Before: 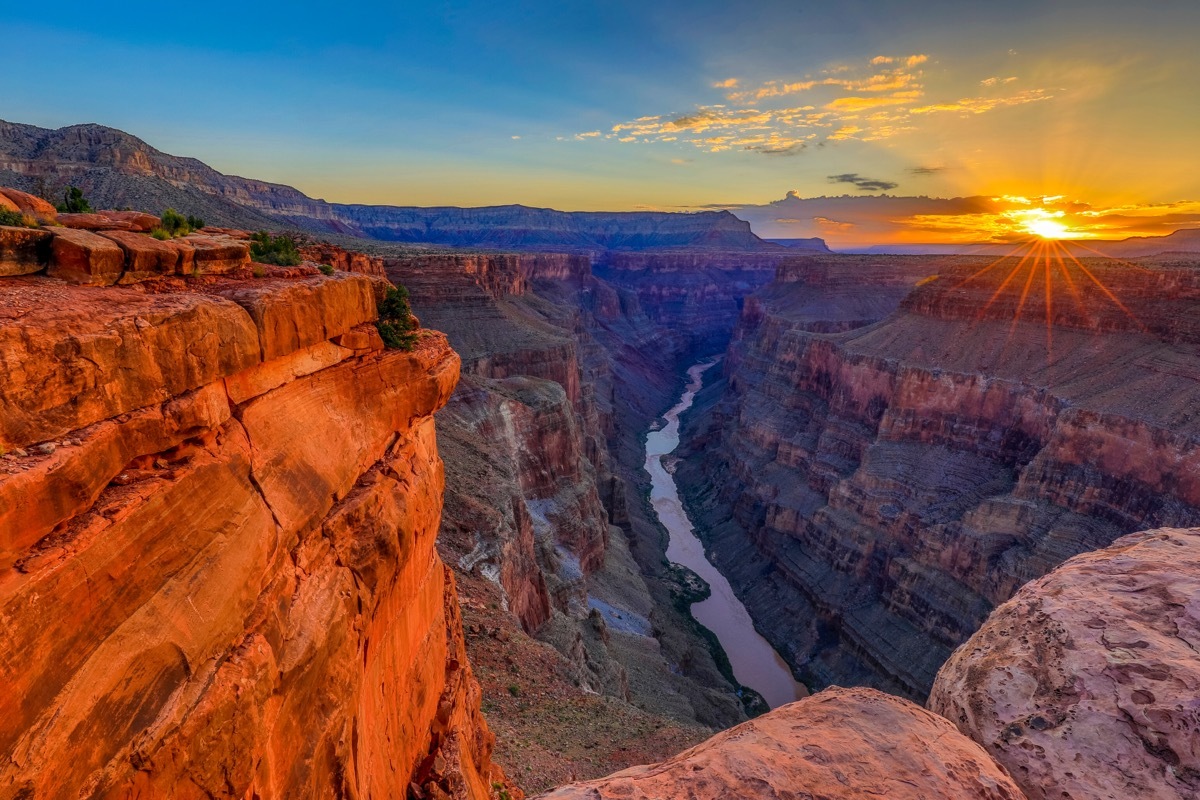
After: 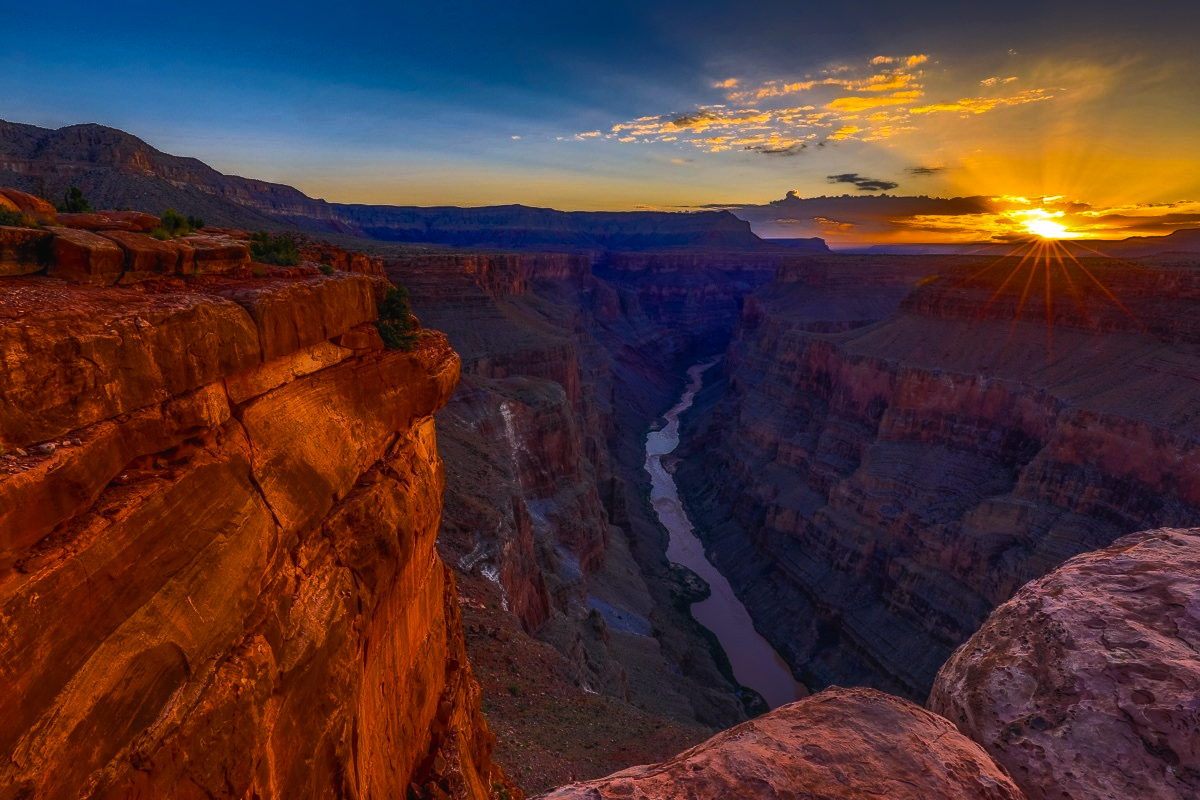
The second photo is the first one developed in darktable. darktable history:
color balance rgb: global offset › luminance 0.713%, perceptual saturation grading › global saturation 31.303%, perceptual brilliance grading › highlights 2.295%, perceptual brilliance grading › mid-tones -50.327%, perceptual brilliance grading › shadows -49.583%
color calibration: output R [1.063, -0.012, -0.003, 0], output B [-0.079, 0.047, 1, 0], x 0.372, y 0.386, temperature 4285.96 K
